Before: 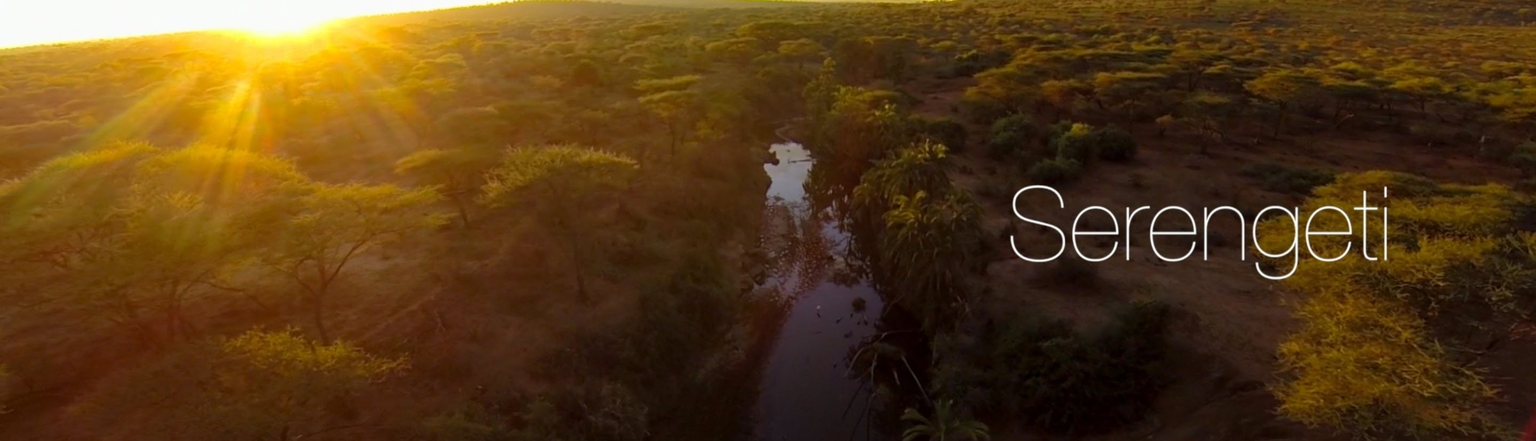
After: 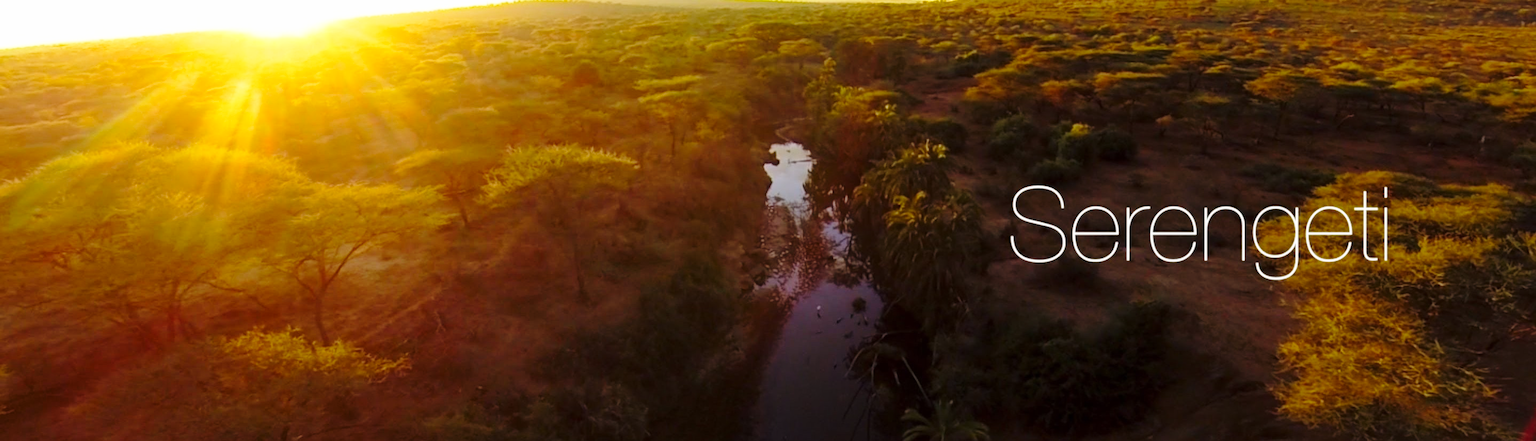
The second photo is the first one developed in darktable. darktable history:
white balance: emerald 1
base curve: curves: ch0 [(0, 0) (0.028, 0.03) (0.121, 0.232) (0.46, 0.748) (0.859, 0.968) (1, 1)], preserve colors none
tone equalizer: on, module defaults
